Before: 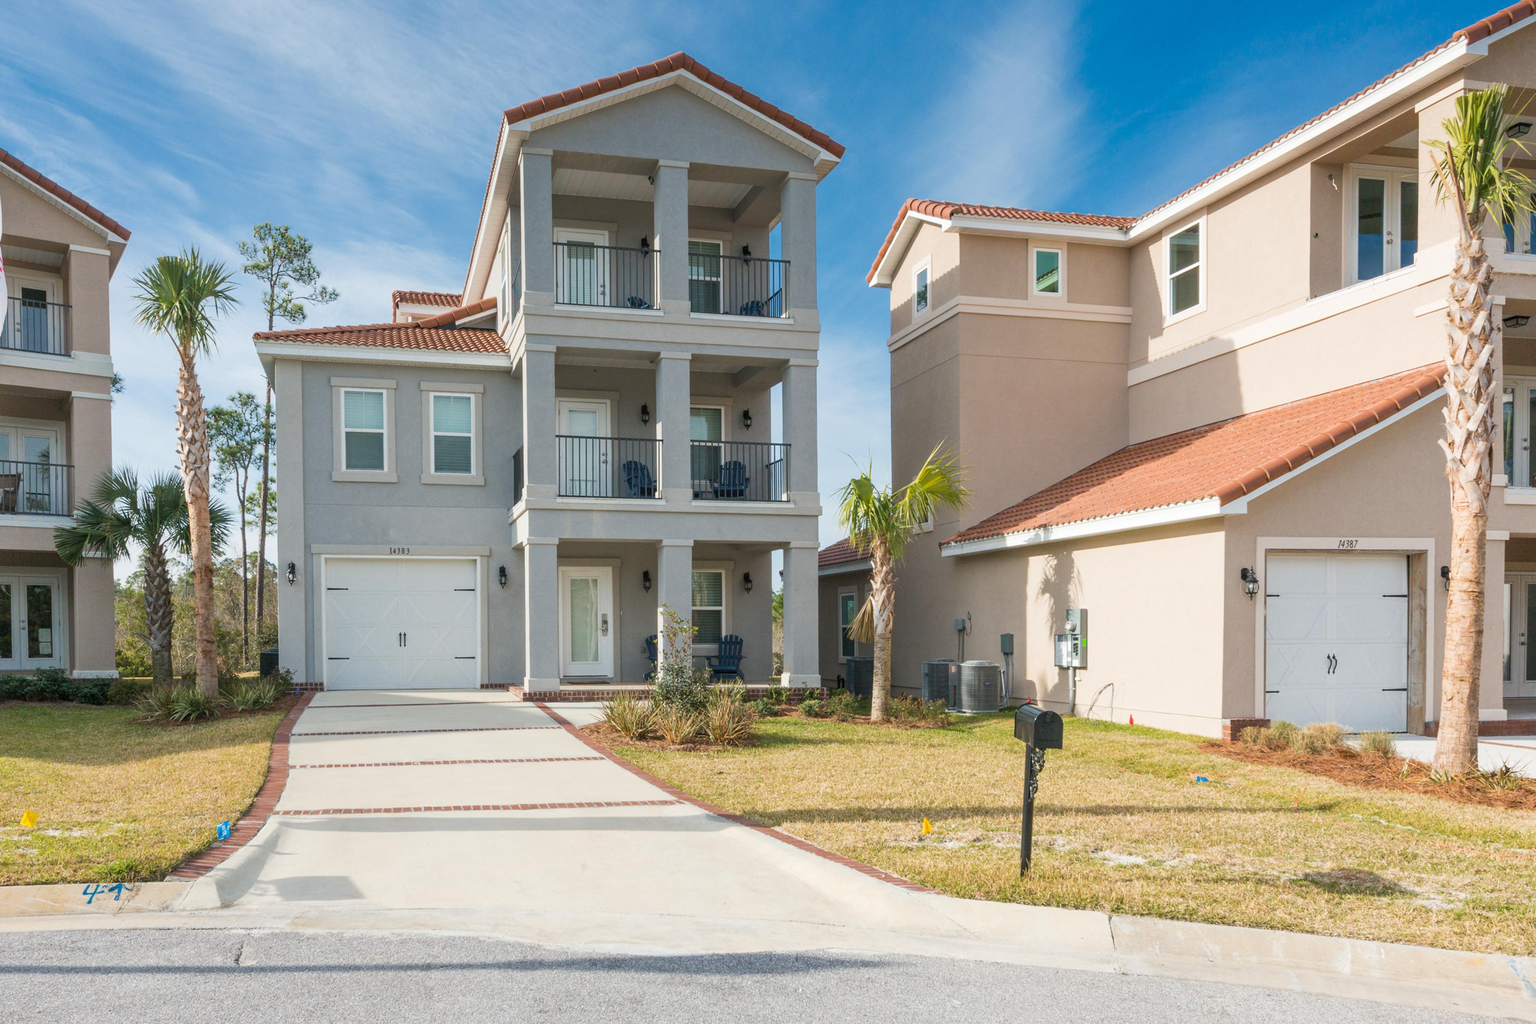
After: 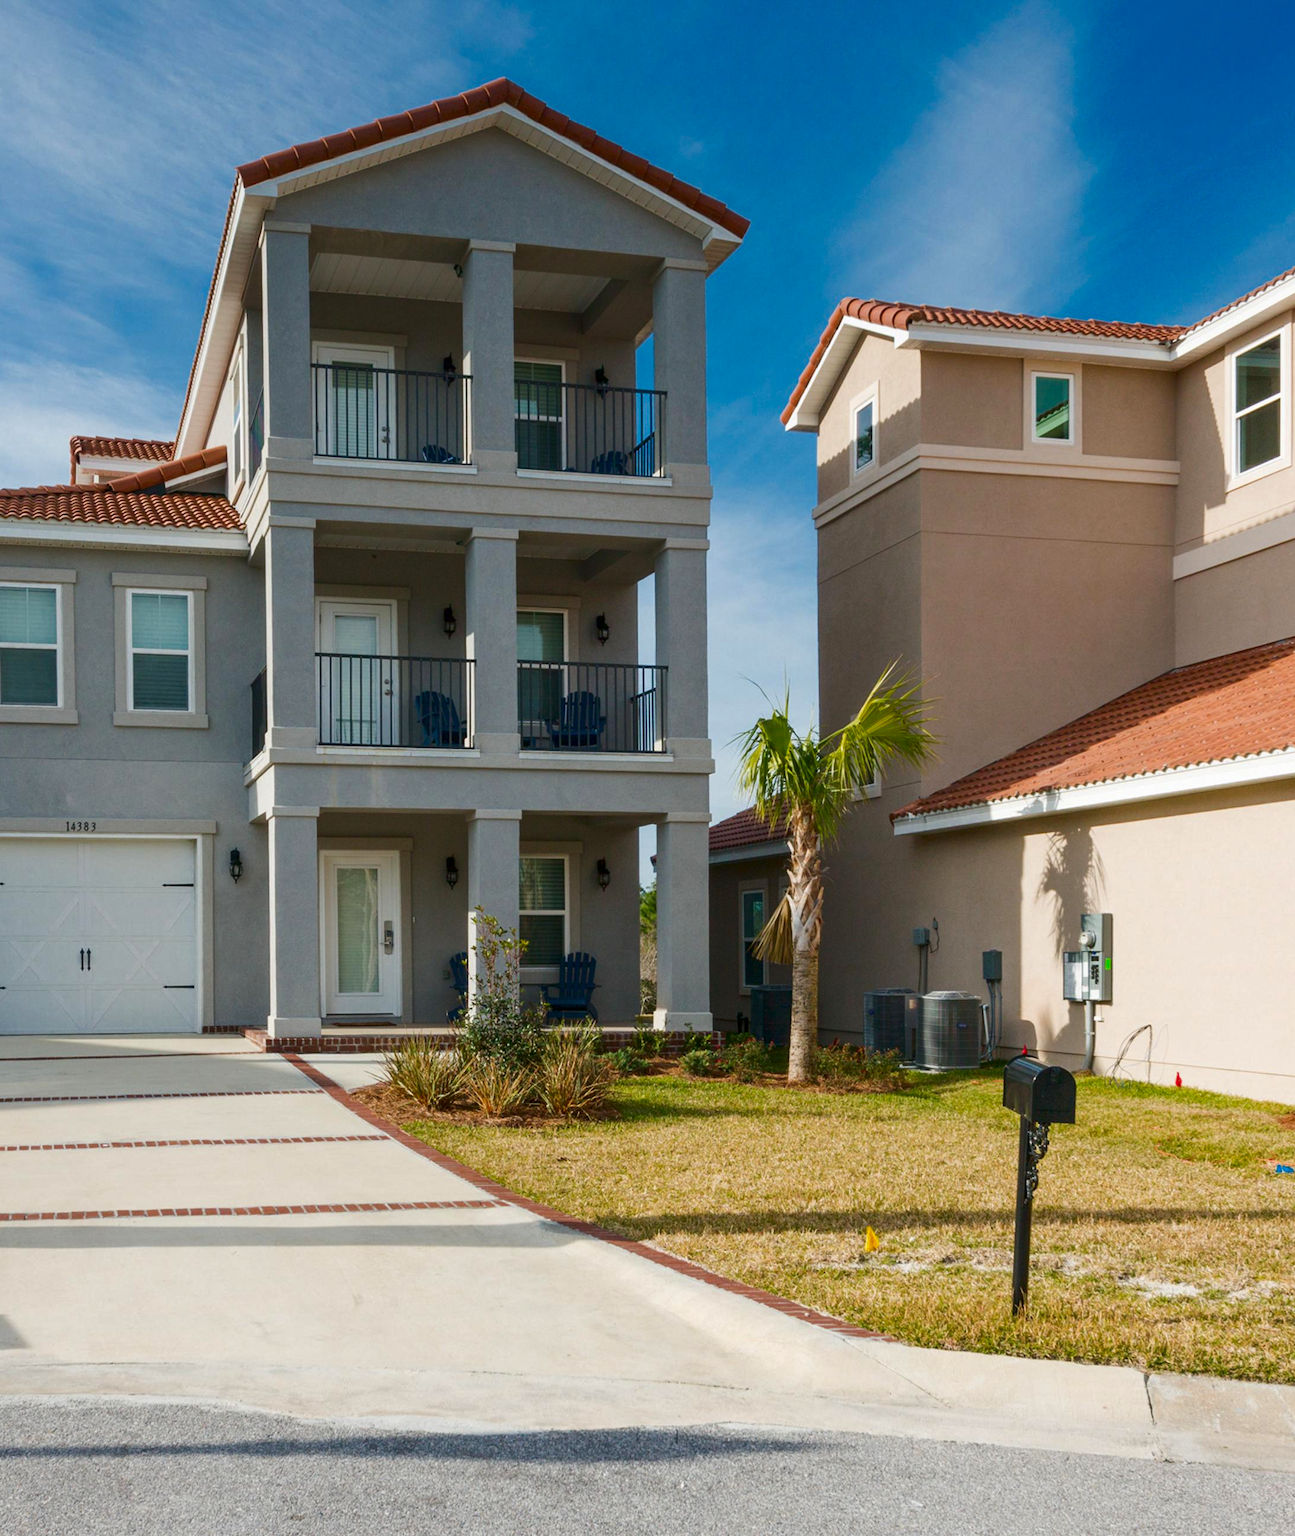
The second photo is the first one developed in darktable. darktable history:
crop and rotate: left 22.516%, right 21.234%
contrast brightness saturation: brightness -0.25, saturation 0.2
